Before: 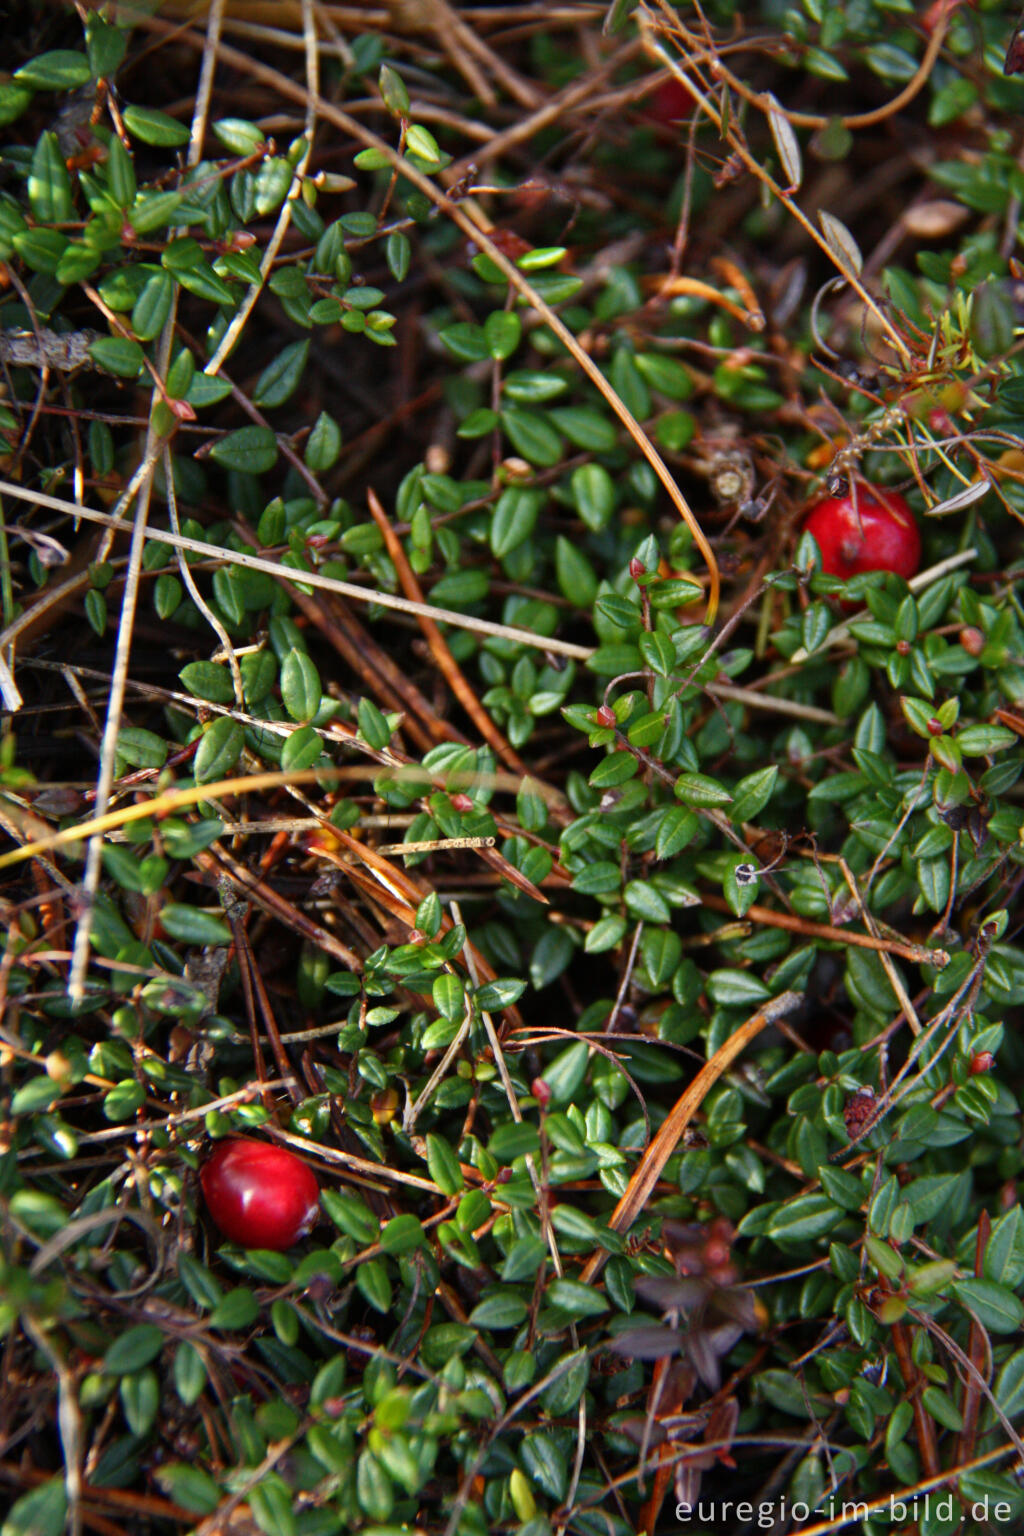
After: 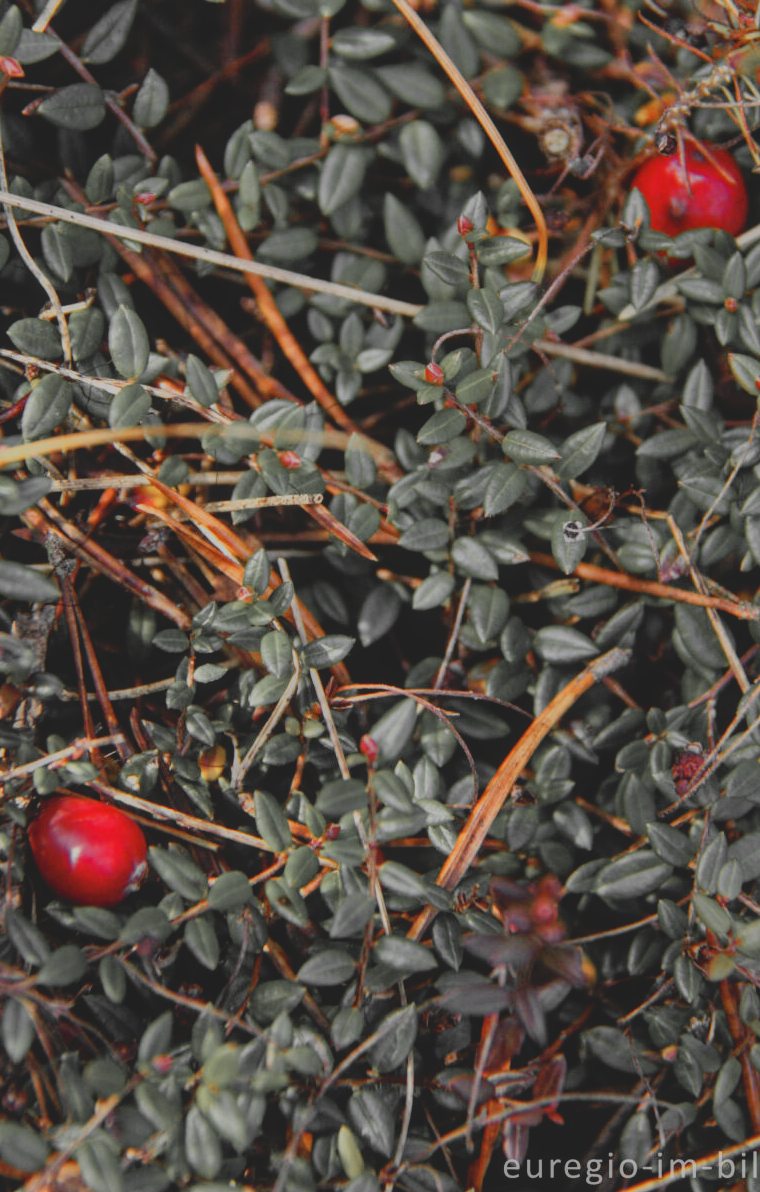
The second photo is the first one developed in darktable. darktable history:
filmic rgb: black relative exposure -7.65 EV, white relative exposure 4.56 EV, hardness 3.61
color zones: curves: ch0 [(0, 0.447) (0.184, 0.543) (0.323, 0.476) (0.429, 0.445) (0.571, 0.443) (0.714, 0.451) (0.857, 0.452) (1, 0.447)]; ch1 [(0, 0.464) (0.176, 0.46) (0.287, 0.177) (0.429, 0.002) (0.571, 0) (0.714, 0) (0.857, 0) (1, 0.464)]
contrast brightness saturation: contrast -0.293
crop: left 16.877%, top 22.35%, right 8.897%
local contrast: on, module defaults
